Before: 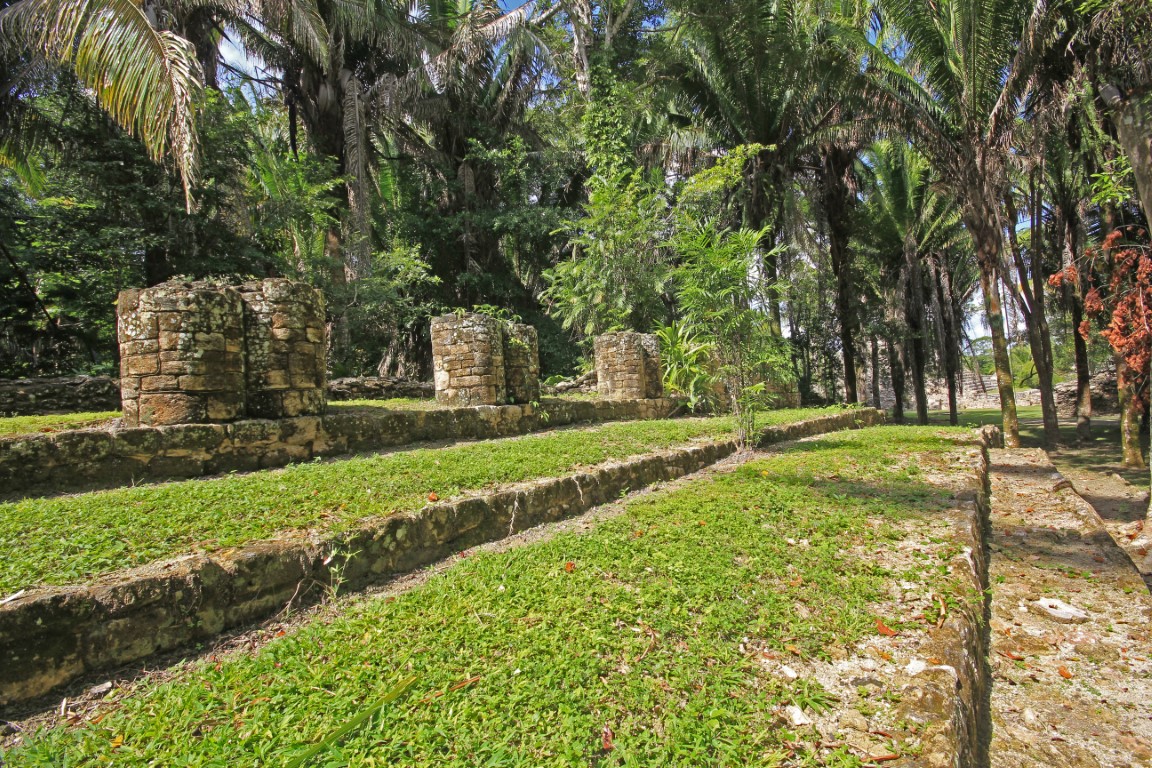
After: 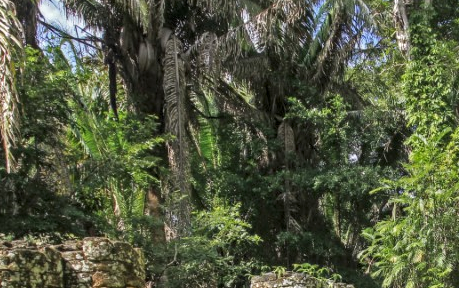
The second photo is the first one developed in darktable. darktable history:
tone equalizer: on, module defaults
local contrast: highlights 4%, shadows 7%, detail 134%
crop: left 15.706%, top 5.452%, right 44.411%, bottom 56.932%
